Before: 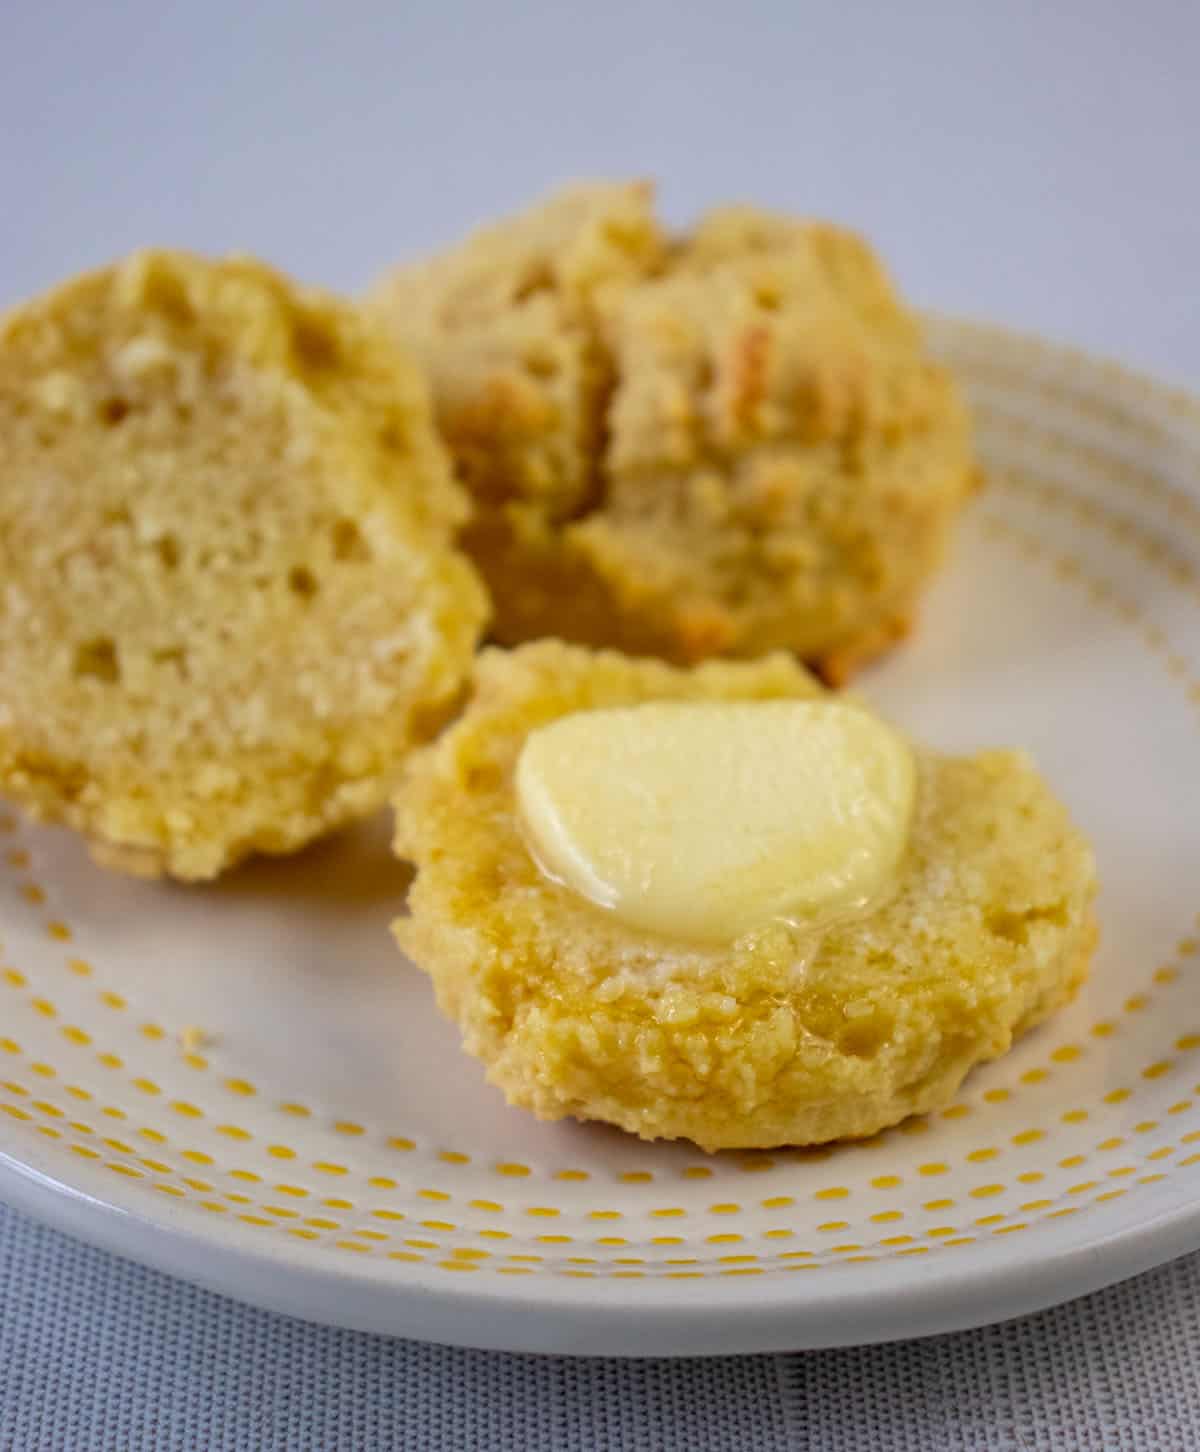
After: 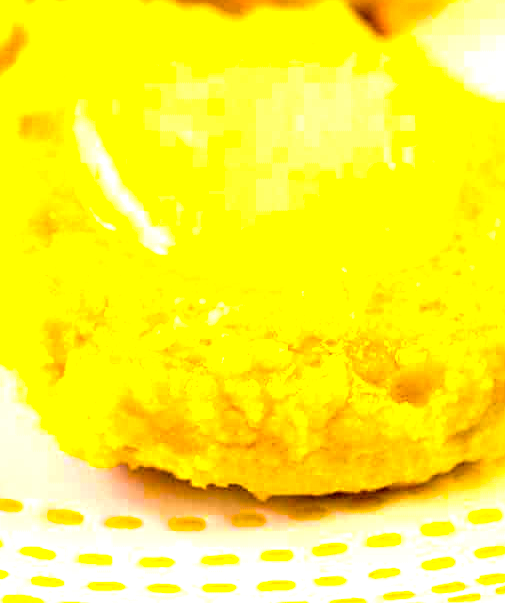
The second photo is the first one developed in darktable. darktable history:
exposure: black level correction 0, exposure 1 EV, compensate highlight preservation false
crop: left 37.393%, top 44.978%, right 20.494%, bottom 13.449%
tone equalizer: -8 EV -0.743 EV, -7 EV -0.699 EV, -6 EV -0.614 EV, -5 EV -0.36 EV, -3 EV 0.377 EV, -2 EV 0.6 EV, -1 EV 0.677 EV, +0 EV 0.758 EV
color balance rgb: linear chroma grading › global chroma 15.004%, perceptual saturation grading › global saturation 60.304%, perceptual saturation grading › highlights 19.43%, perceptual saturation grading › shadows -49.685%, global vibrance 20%
sharpen: on, module defaults
